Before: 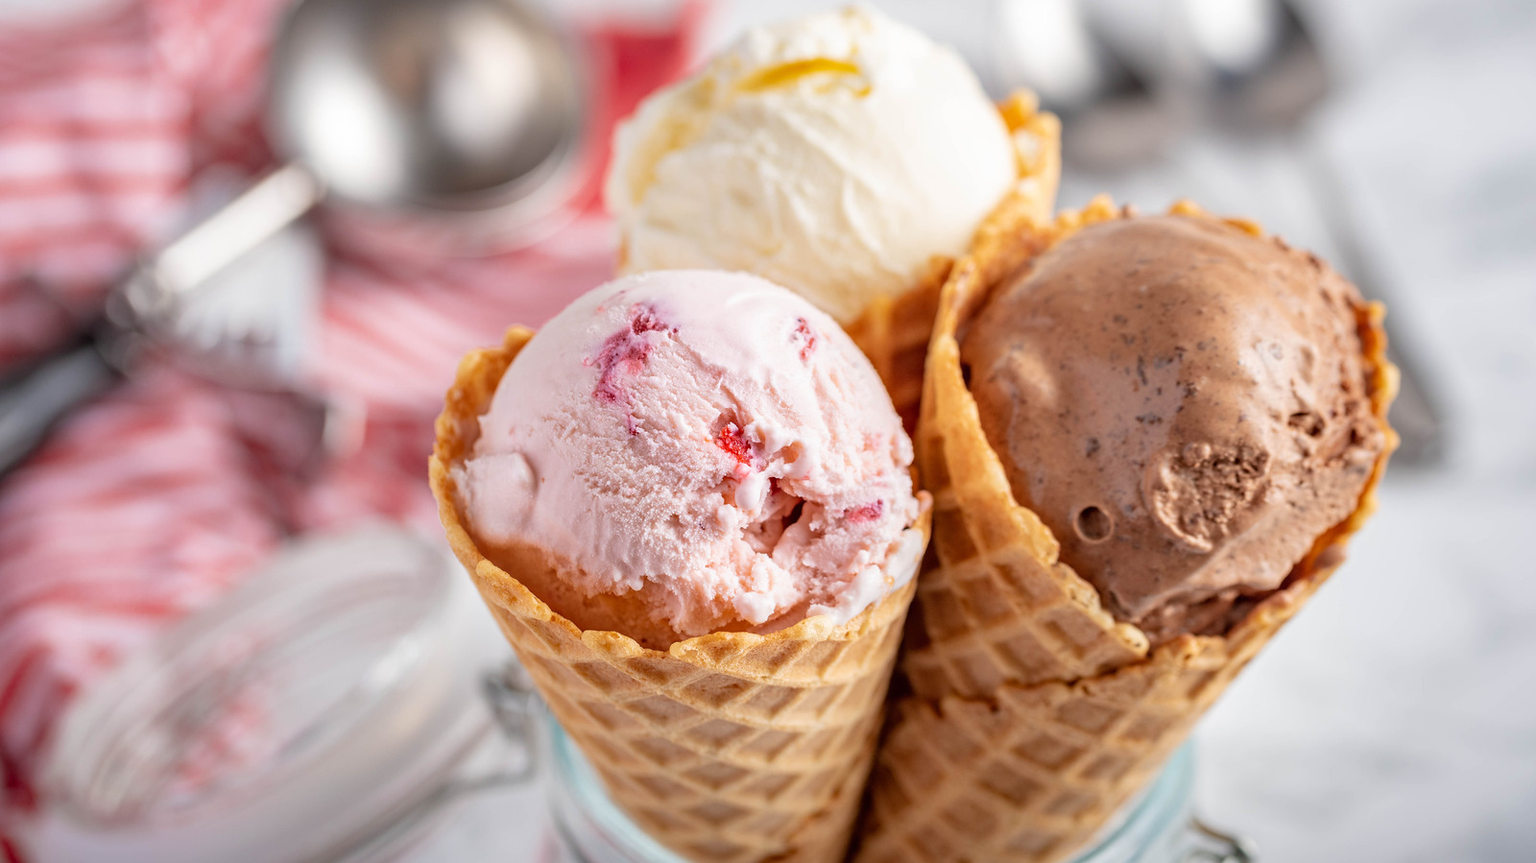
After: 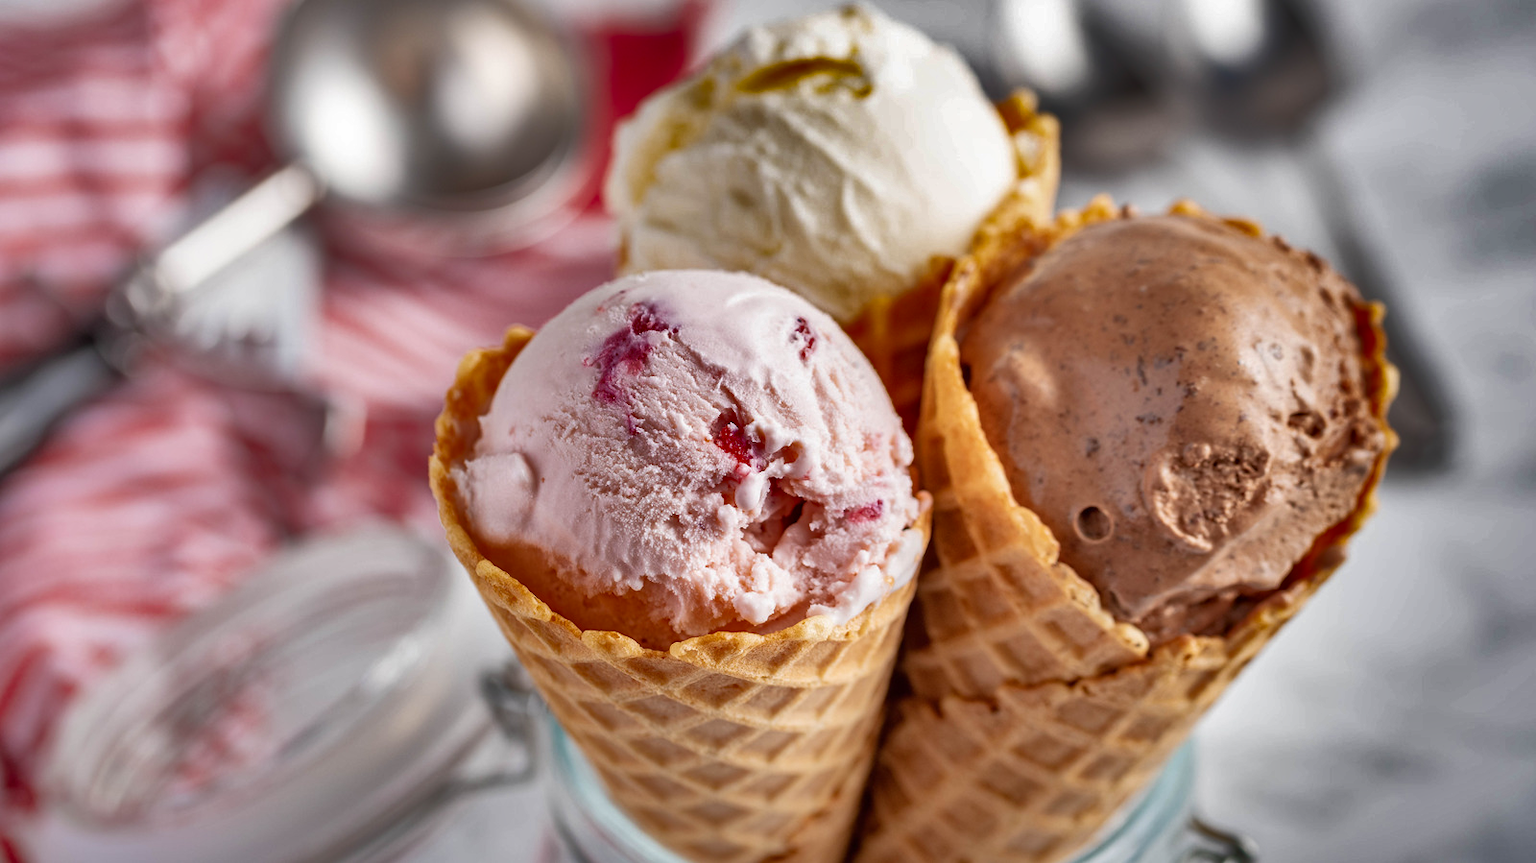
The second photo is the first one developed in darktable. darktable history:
shadows and highlights: shadows 20.91, highlights -82.7, soften with gaussian
